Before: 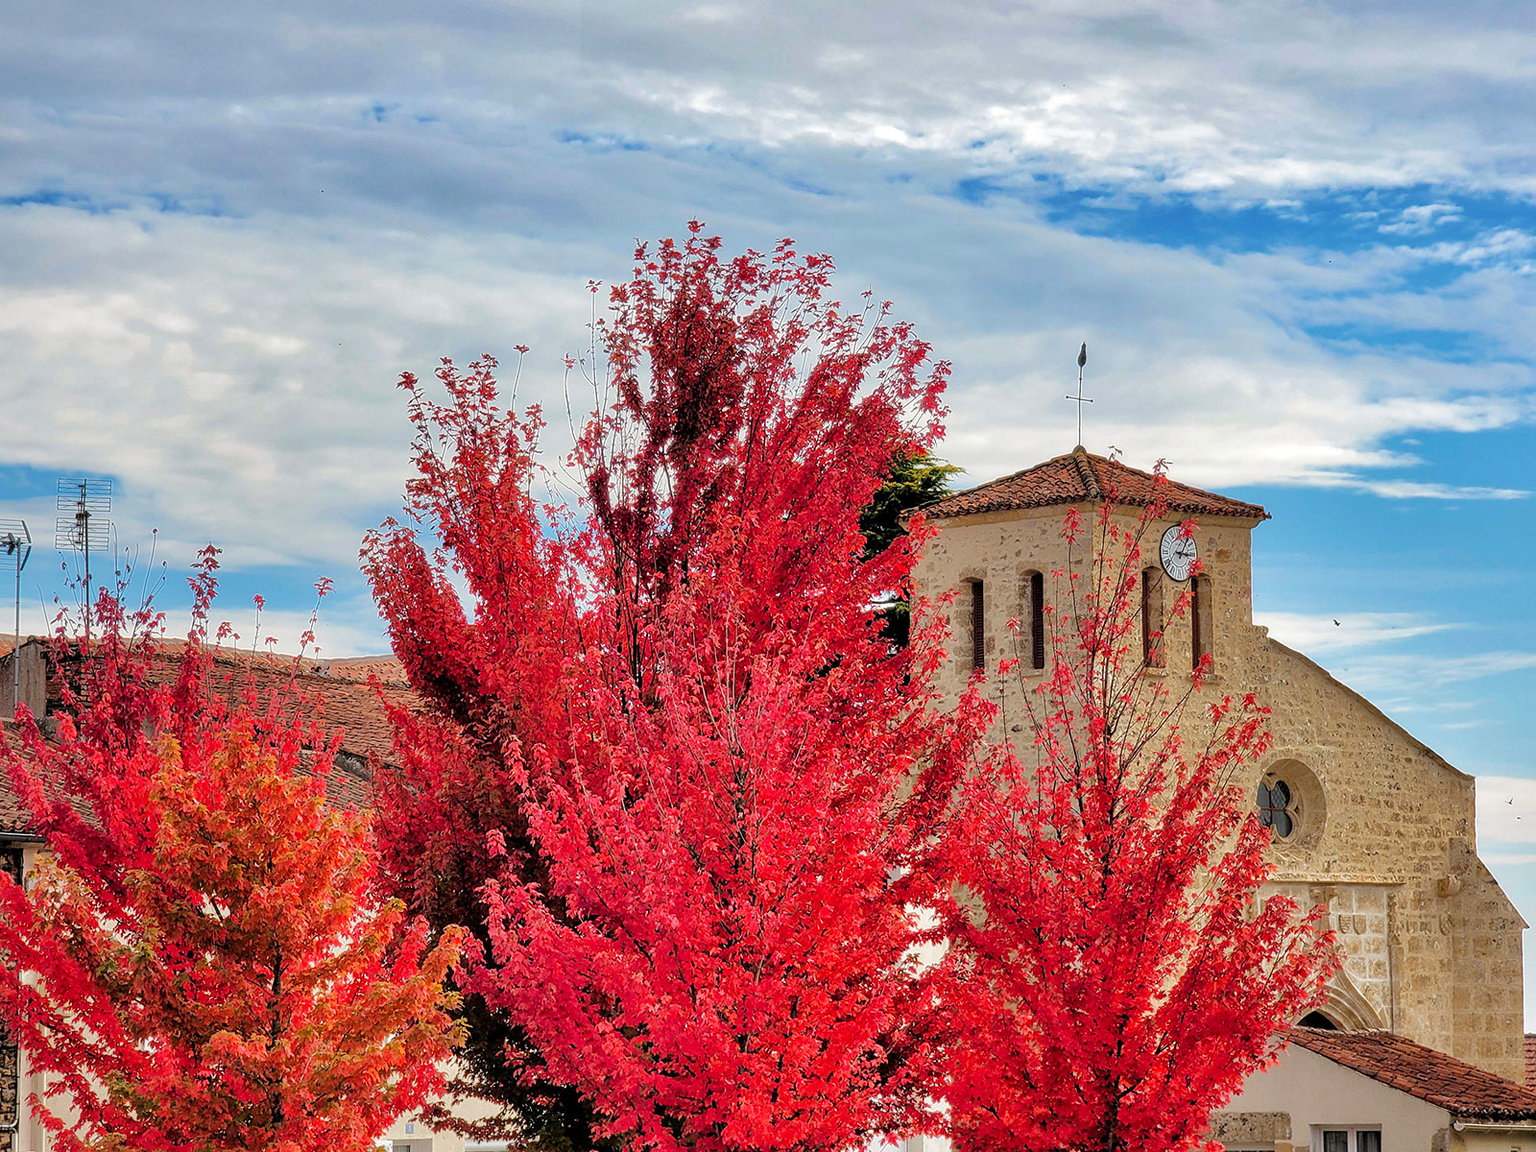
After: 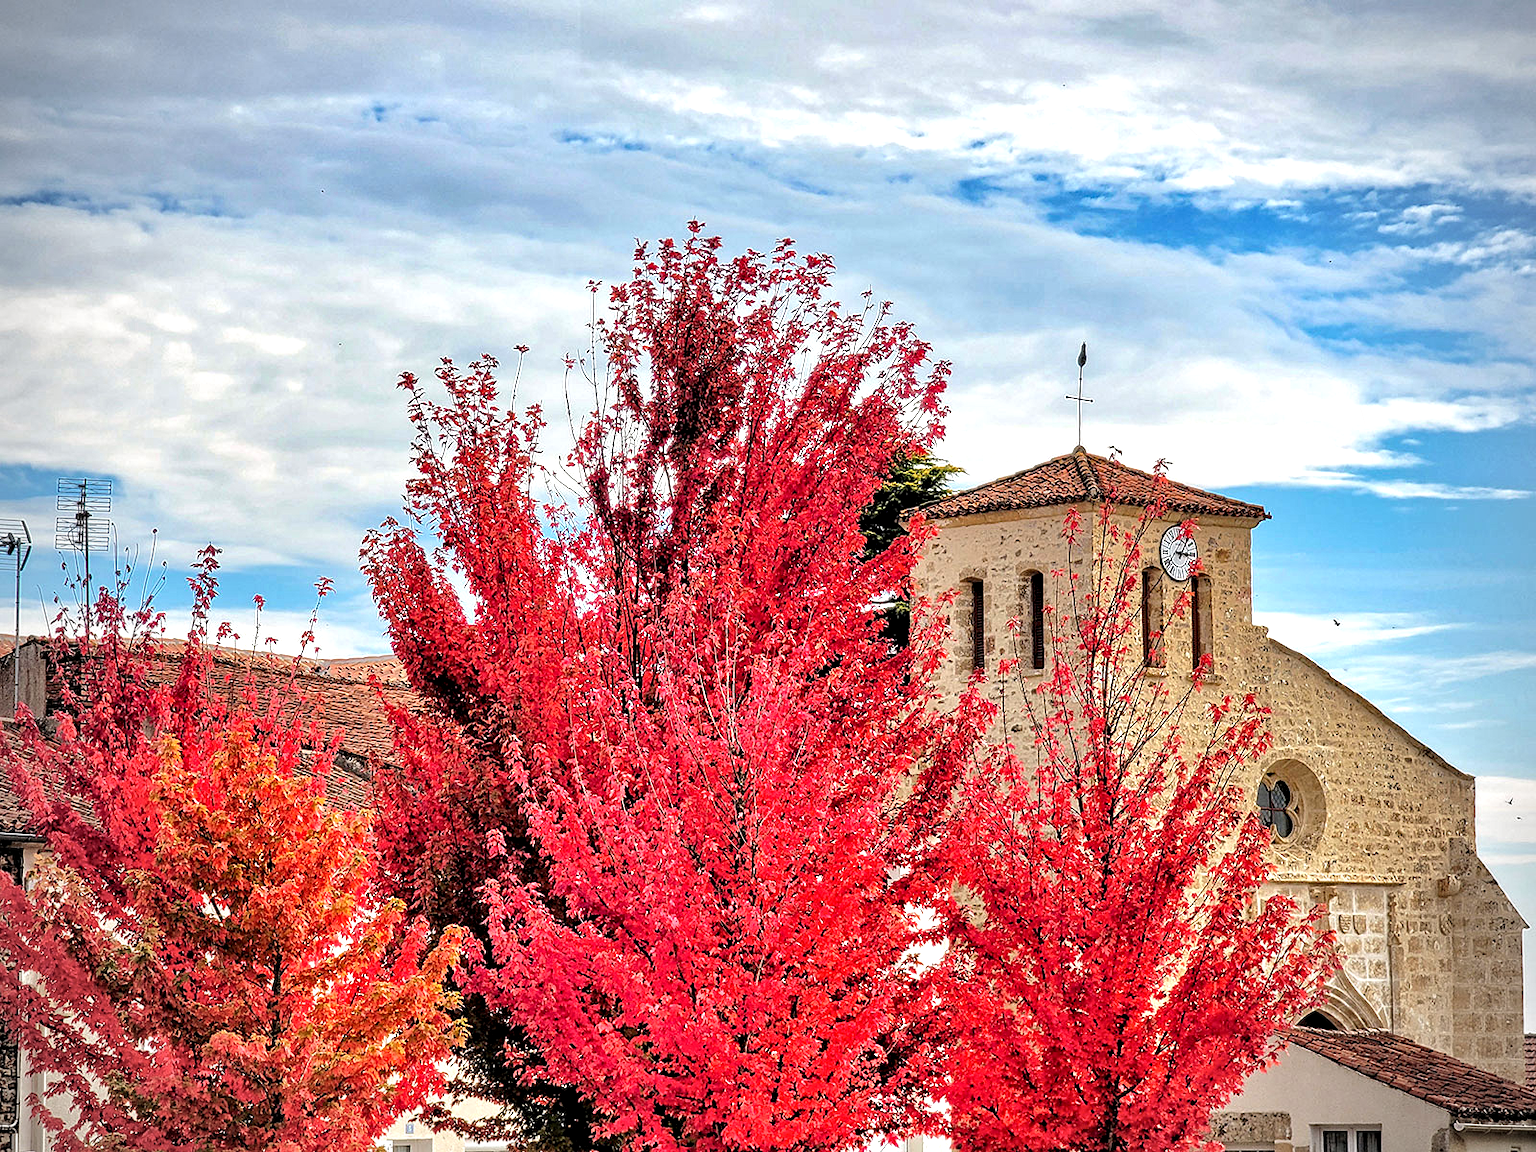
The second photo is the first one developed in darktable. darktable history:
tone equalizer: on, module defaults
exposure: exposure 0.496 EV, compensate highlight preservation false
vignetting: unbound false
contrast equalizer: octaves 7, y [[0.502, 0.517, 0.543, 0.576, 0.611, 0.631], [0.5 ×6], [0.5 ×6], [0 ×6], [0 ×6]]
